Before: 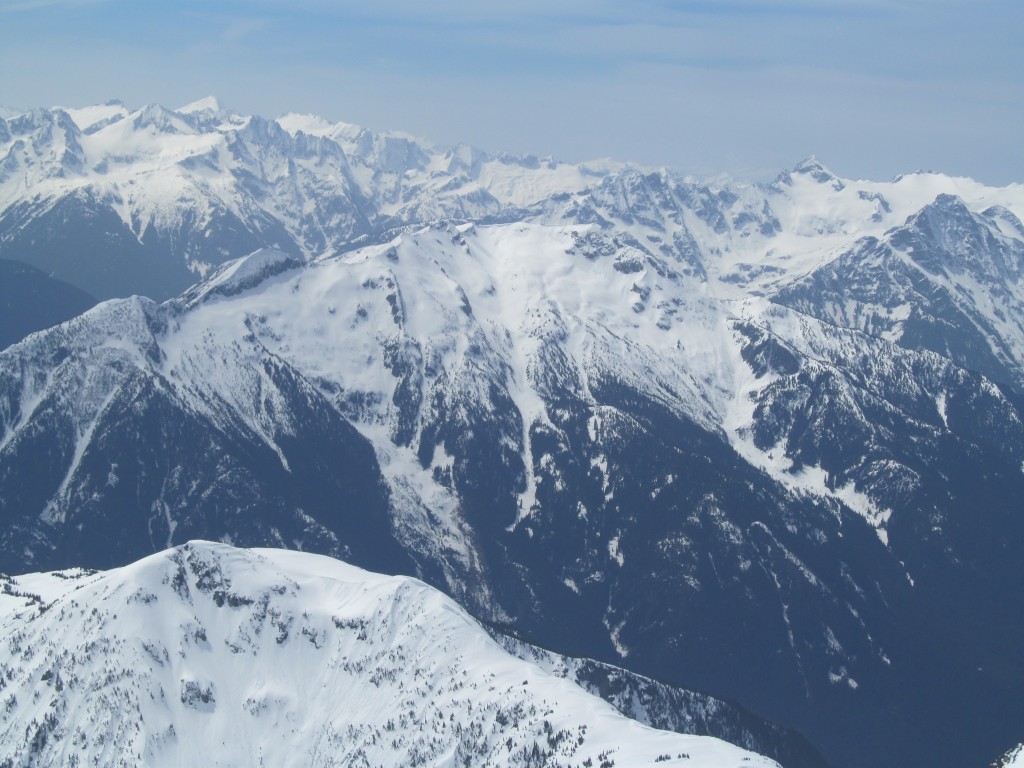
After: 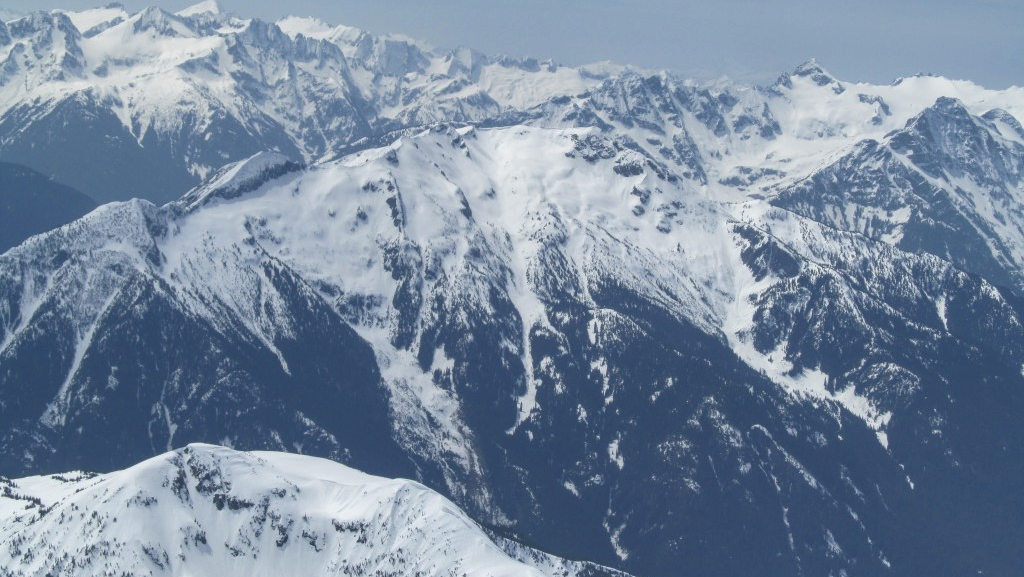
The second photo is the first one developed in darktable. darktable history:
shadows and highlights: soften with gaussian
crop and rotate: top 12.647%, bottom 12.198%
local contrast: on, module defaults
